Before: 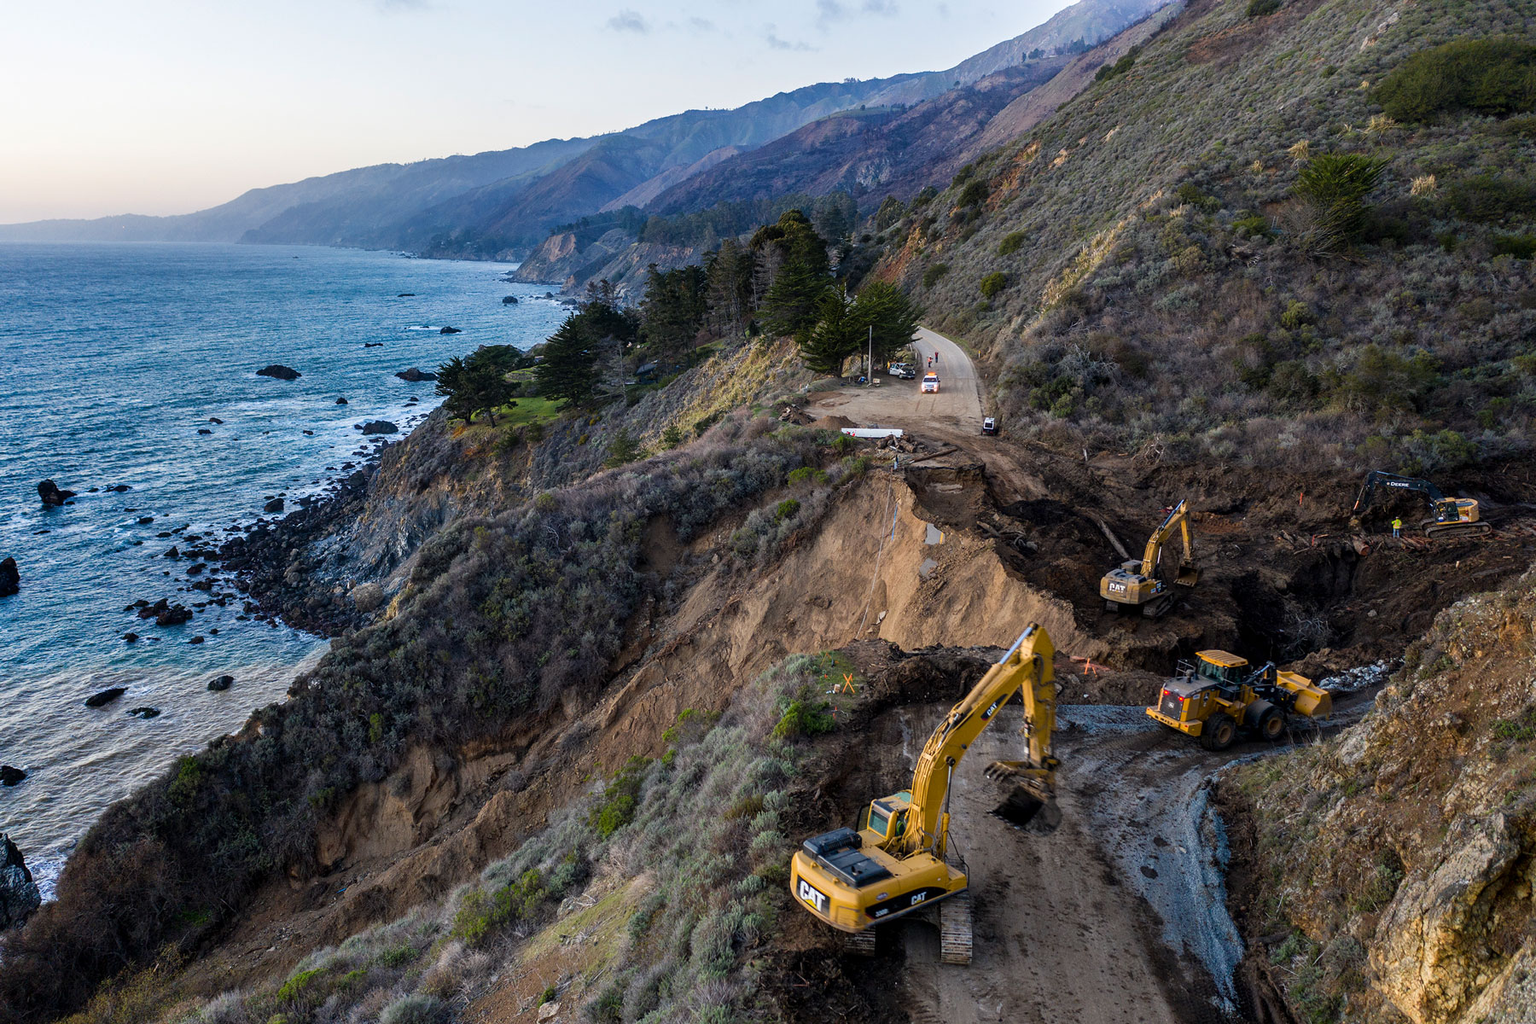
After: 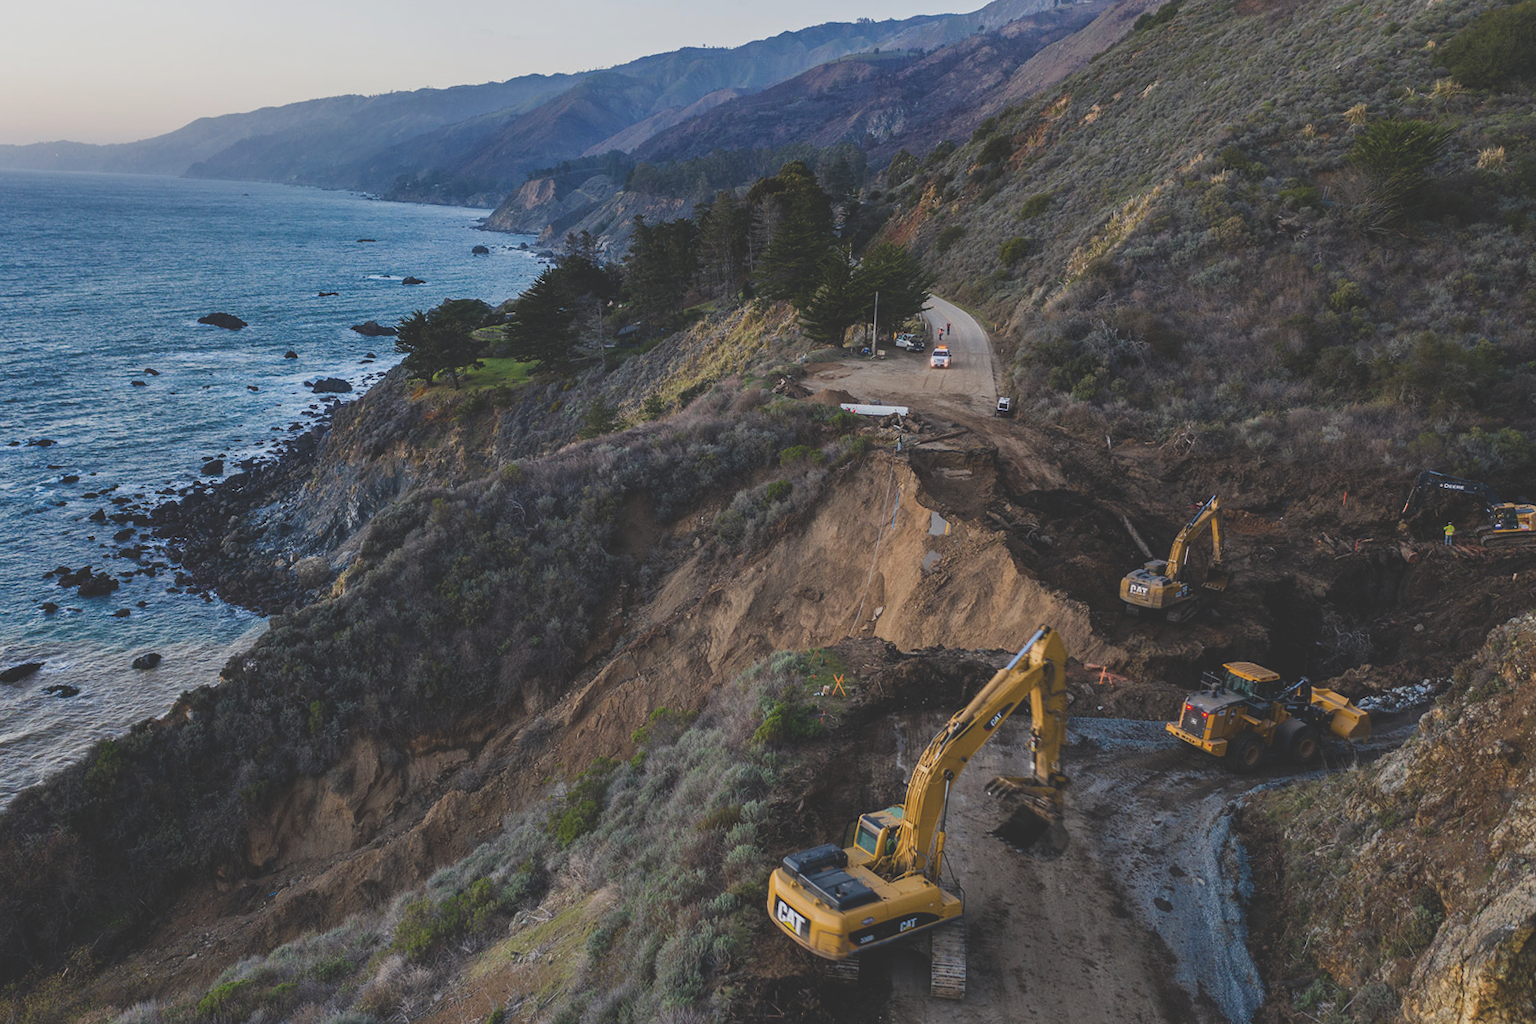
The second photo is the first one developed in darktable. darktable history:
crop and rotate: angle -1.96°, left 3.097%, top 4.154%, right 1.586%, bottom 0.529%
exposure: black level correction -0.036, exposure -0.497 EV, compensate highlight preservation false
